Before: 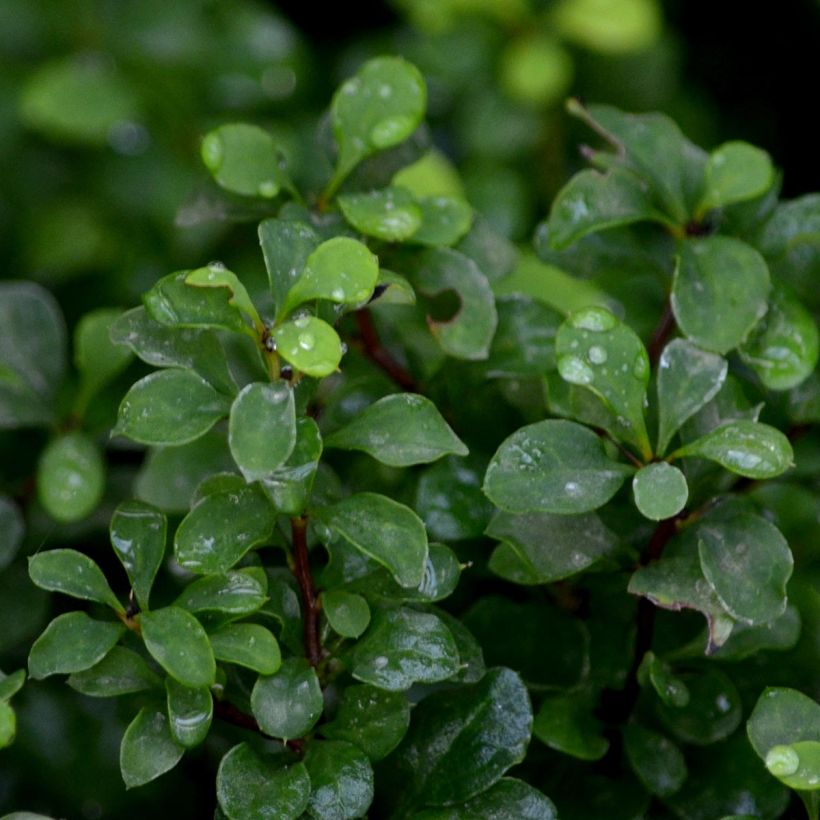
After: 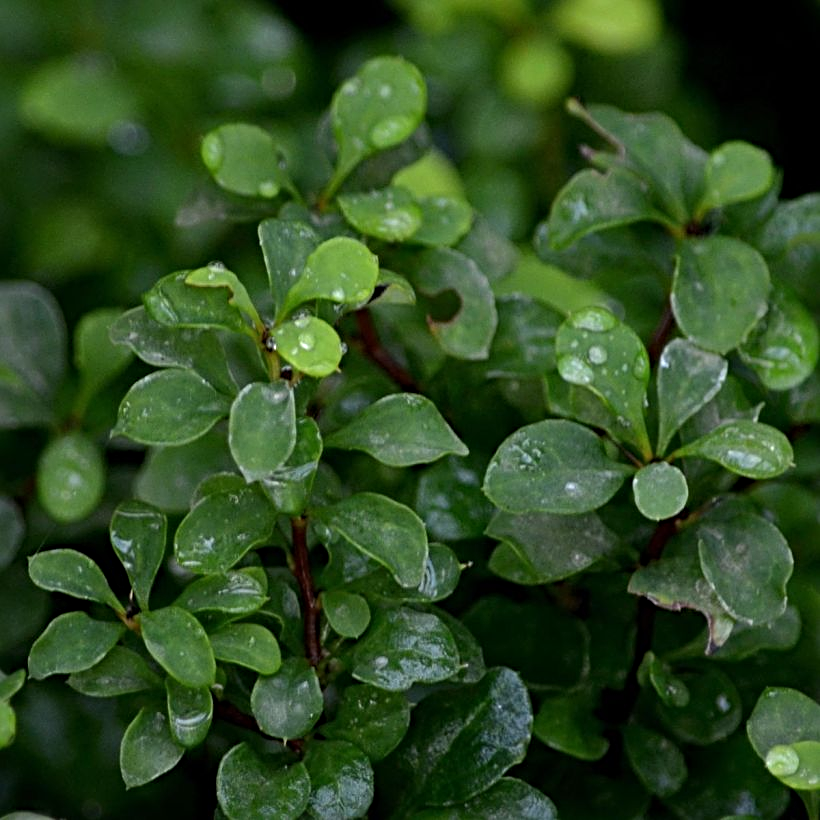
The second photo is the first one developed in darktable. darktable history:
sharpen: radius 3.972
